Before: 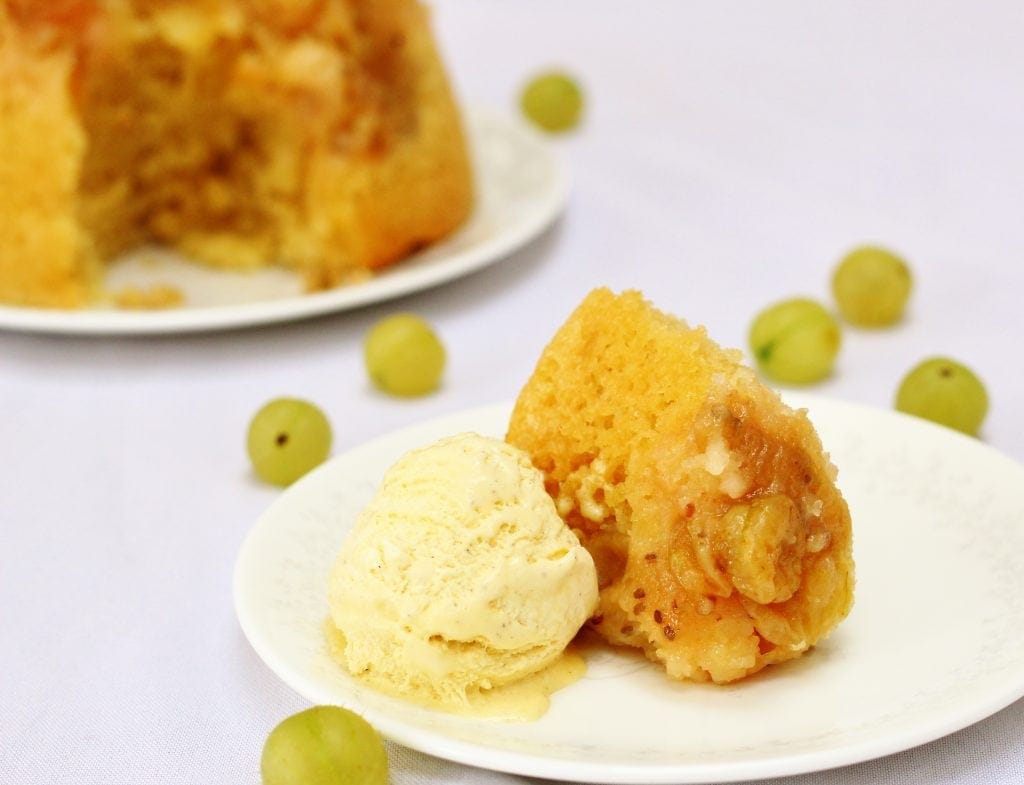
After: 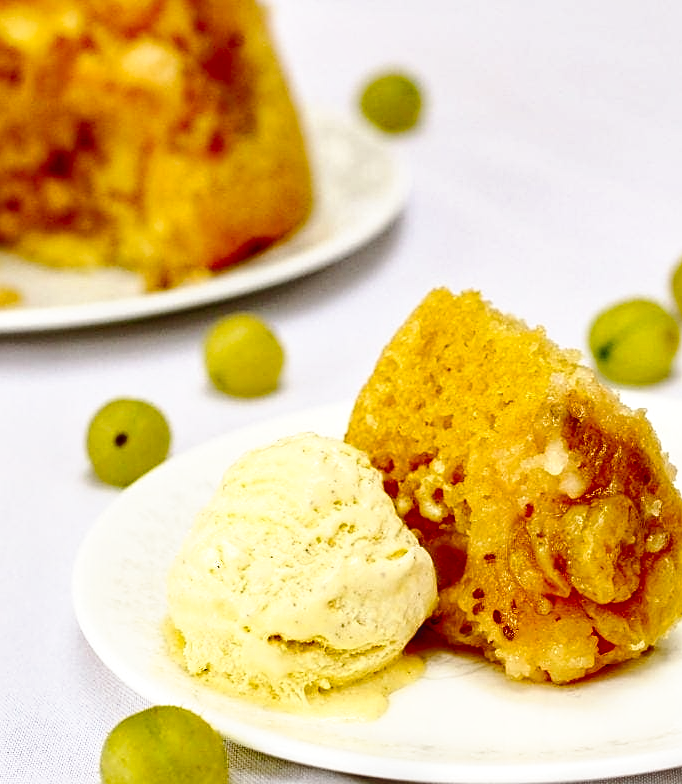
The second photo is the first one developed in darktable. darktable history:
tone curve: curves: ch0 [(0, 0) (0.003, 0.003) (0.011, 0.005) (0.025, 0.008) (0.044, 0.012) (0.069, 0.02) (0.1, 0.031) (0.136, 0.047) (0.177, 0.088) (0.224, 0.141) (0.277, 0.222) (0.335, 0.32) (0.399, 0.422) (0.468, 0.523) (0.543, 0.621) (0.623, 0.715) (0.709, 0.796) (0.801, 0.88) (0.898, 0.962) (1, 1)], preserve colors none
local contrast: on, module defaults
sharpen: on, module defaults
crop and rotate: left 15.754%, right 17.579%
shadows and highlights: low approximation 0.01, soften with gaussian
